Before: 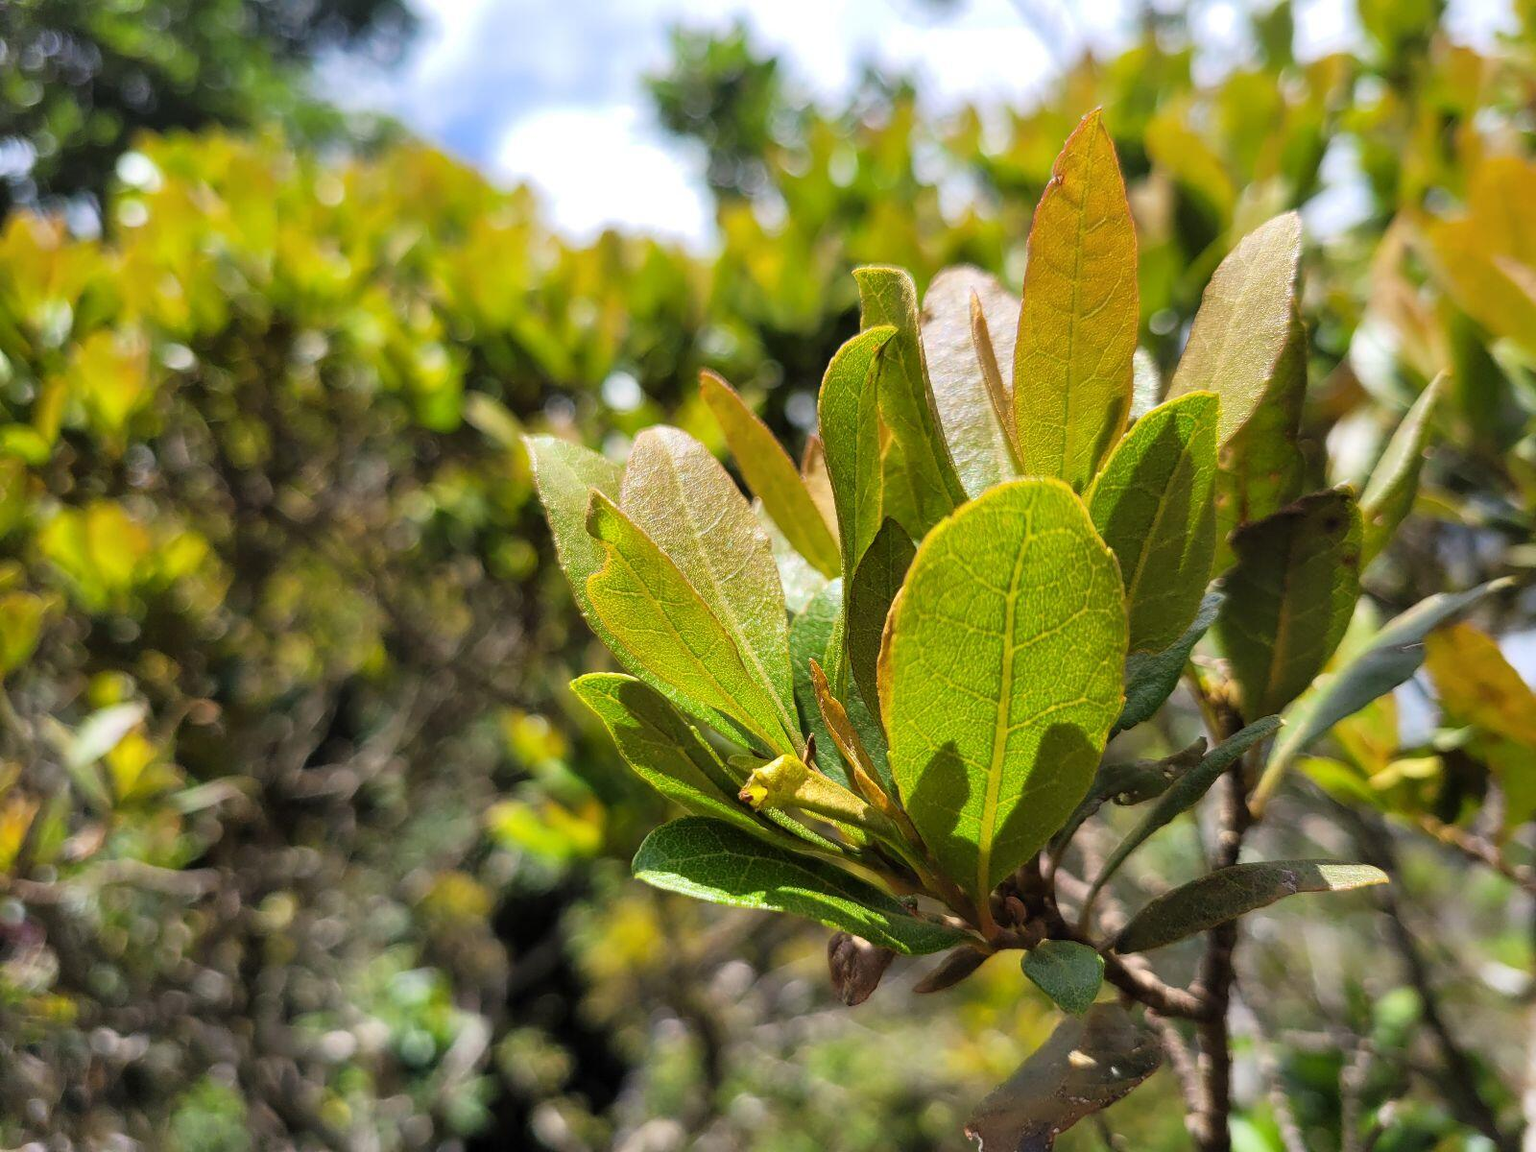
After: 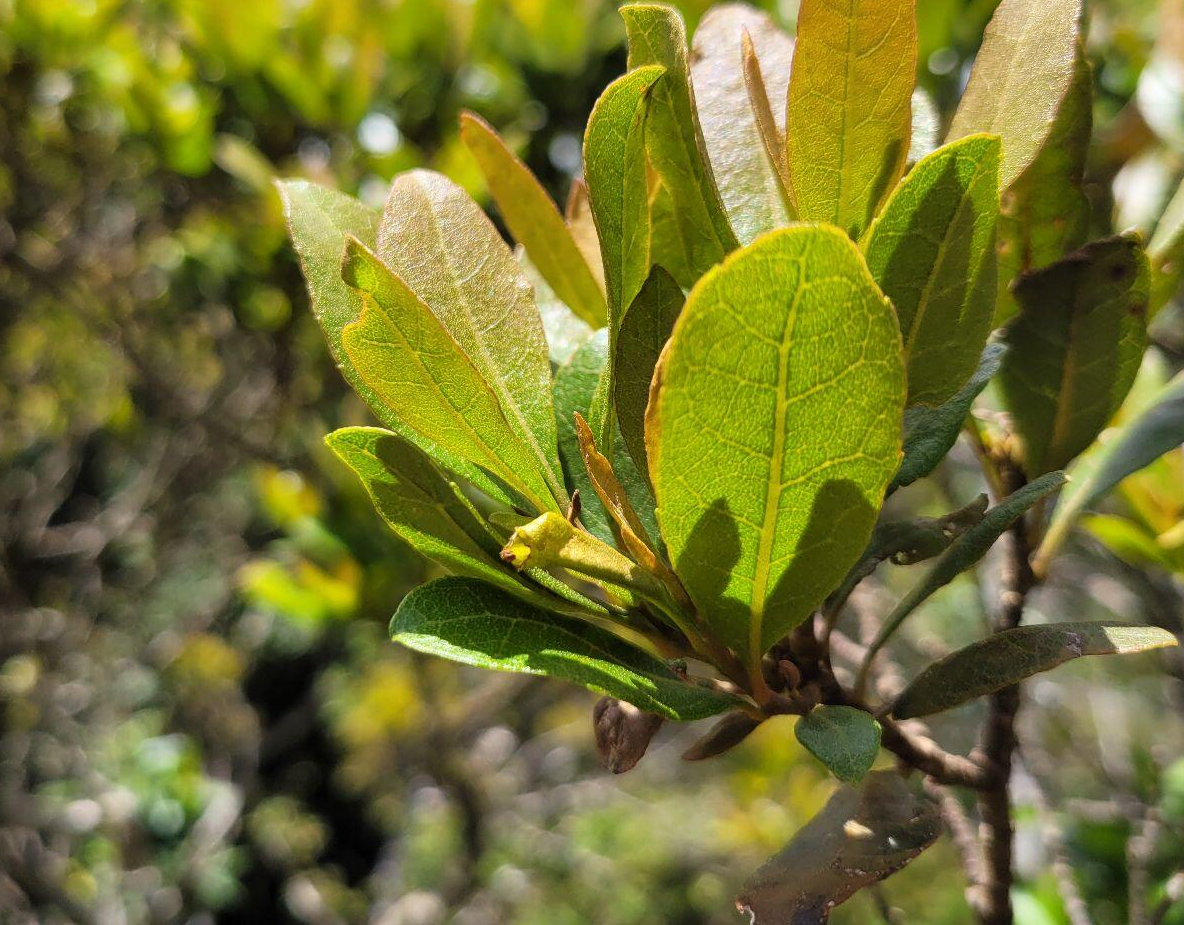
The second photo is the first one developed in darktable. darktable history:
crop: left 16.871%, top 22.857%, right 9.116%
tone equalizer: on, module defaults
